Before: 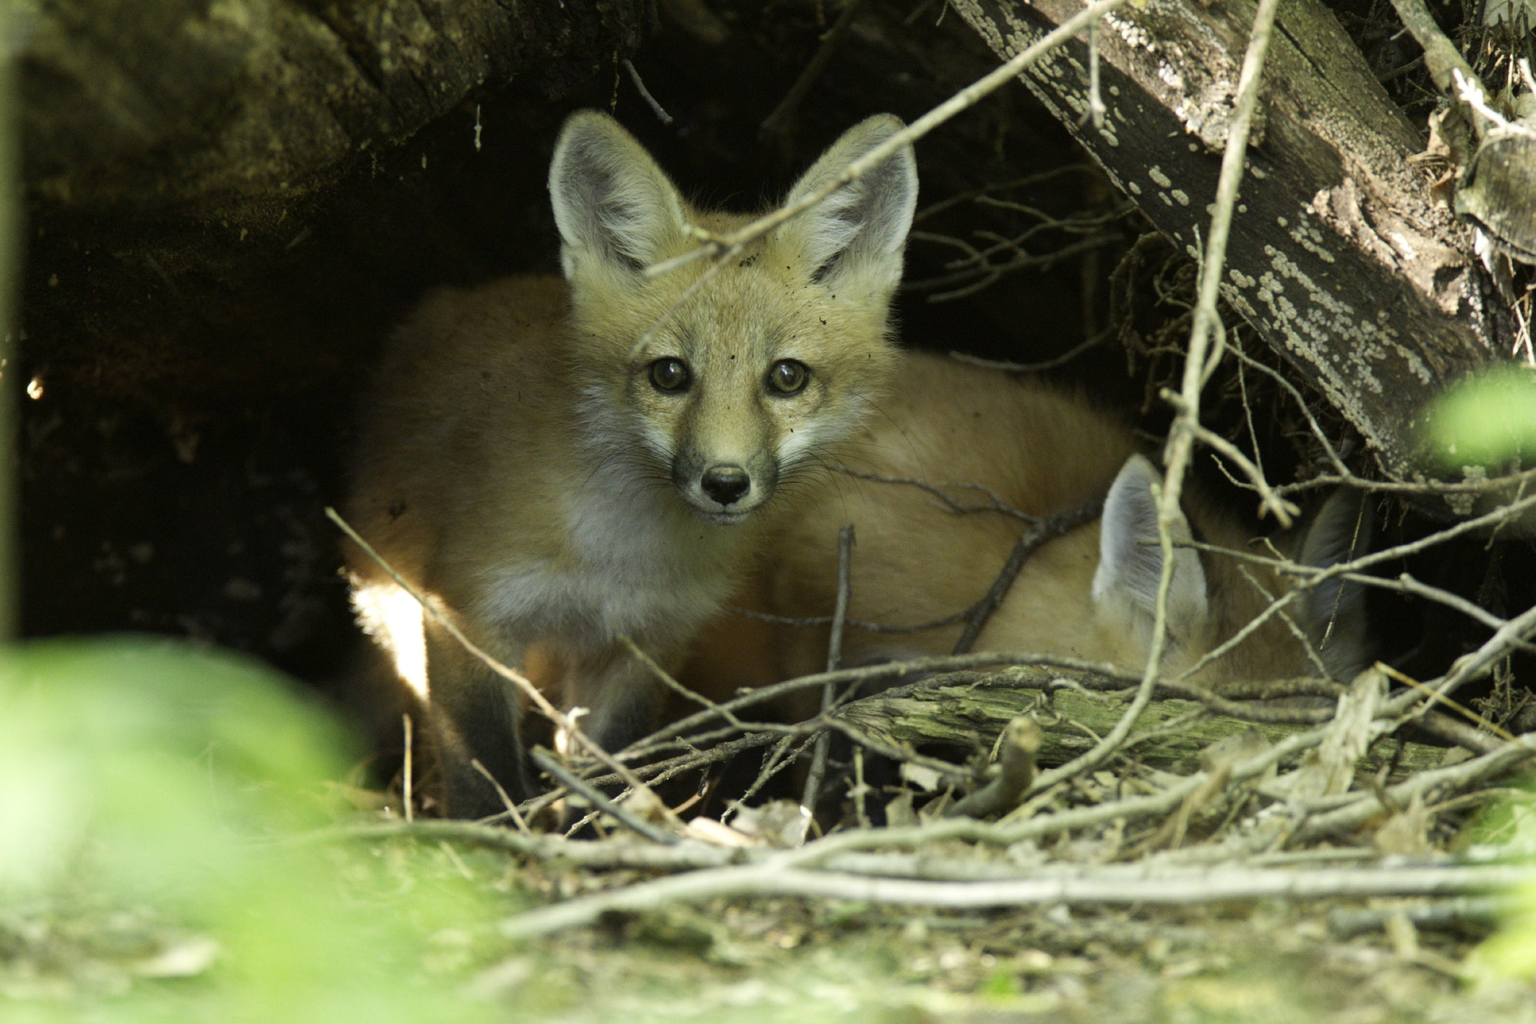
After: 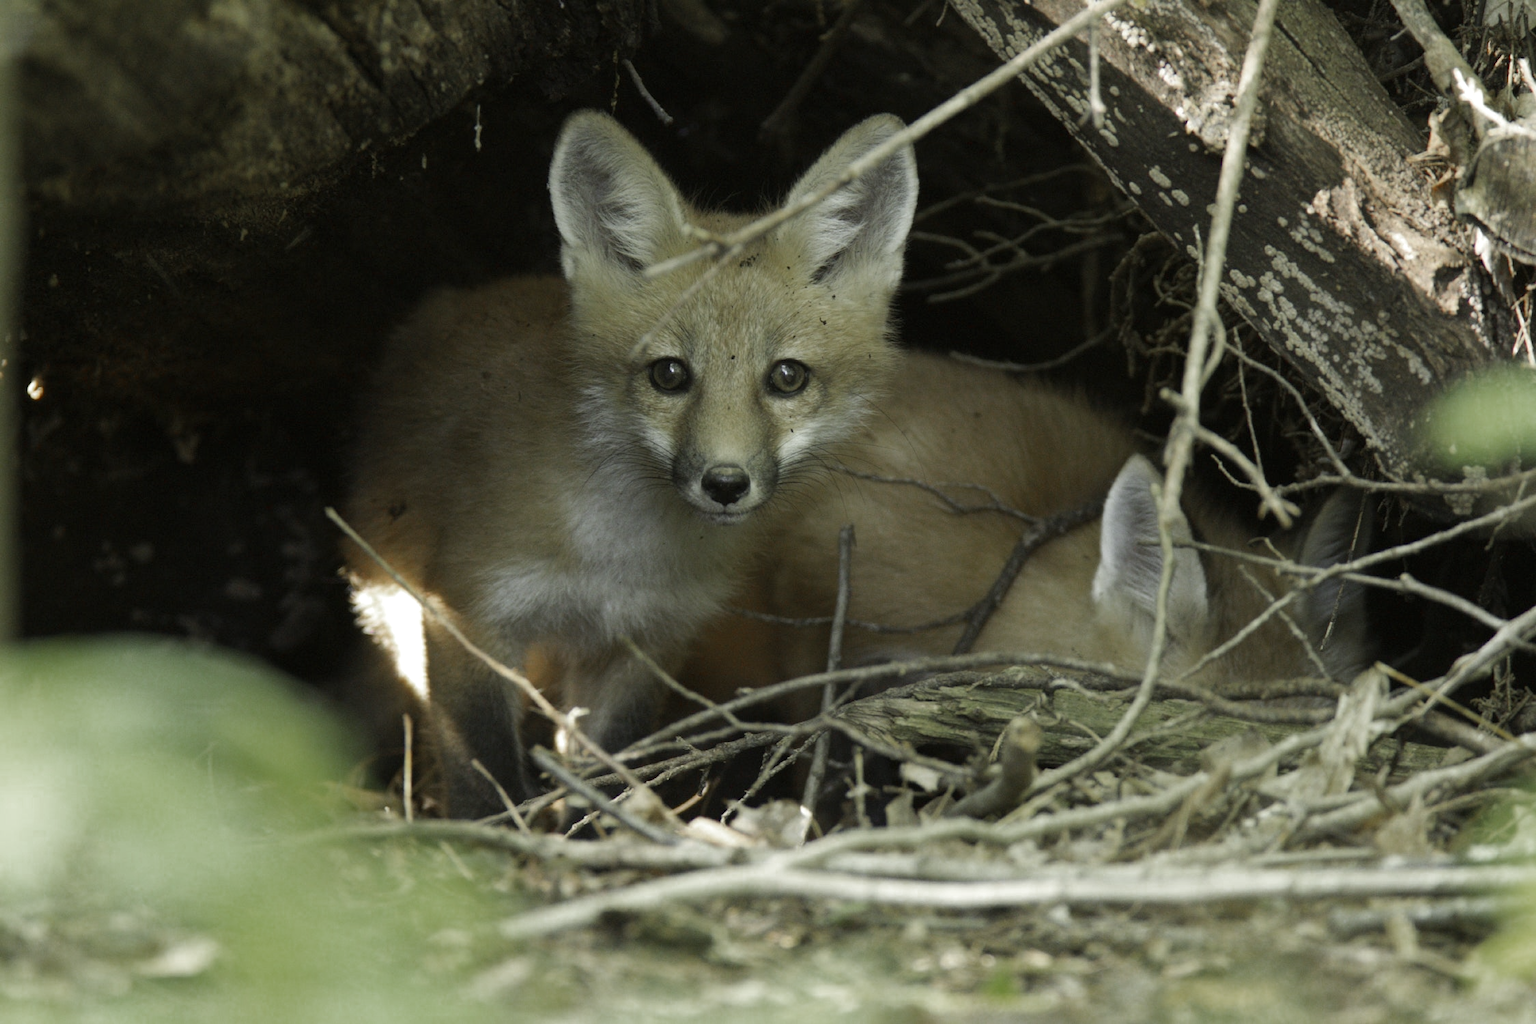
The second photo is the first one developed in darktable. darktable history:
color zones: curves: ch0 [(0, 0.48) (0.209, 0.398) (0.305, 0.332) (0.429, 0.493) (0.571, 0.5) (0.714, 0.5) (0.857, 0.5) (1, 0.48)]; ch1 [(0, 0.736) (0.143, 0.625) (0.225, 0.371) (0.429, 0.256) (0.571, 0.241) (0.714, 0.213) (0.857, 0.48) (1, 0.736)]; ch2 [(0, 0.448) (0.143, 0.498) (0.286, 0.5) (0.429, 0.5) (0.571, 0.5) (0.714, 0.5) (0.857, 0.5) (1, 0.448)]
exposure: exposure 0.077 EV, compensate exposure bias true, compensate highlight preservation false
